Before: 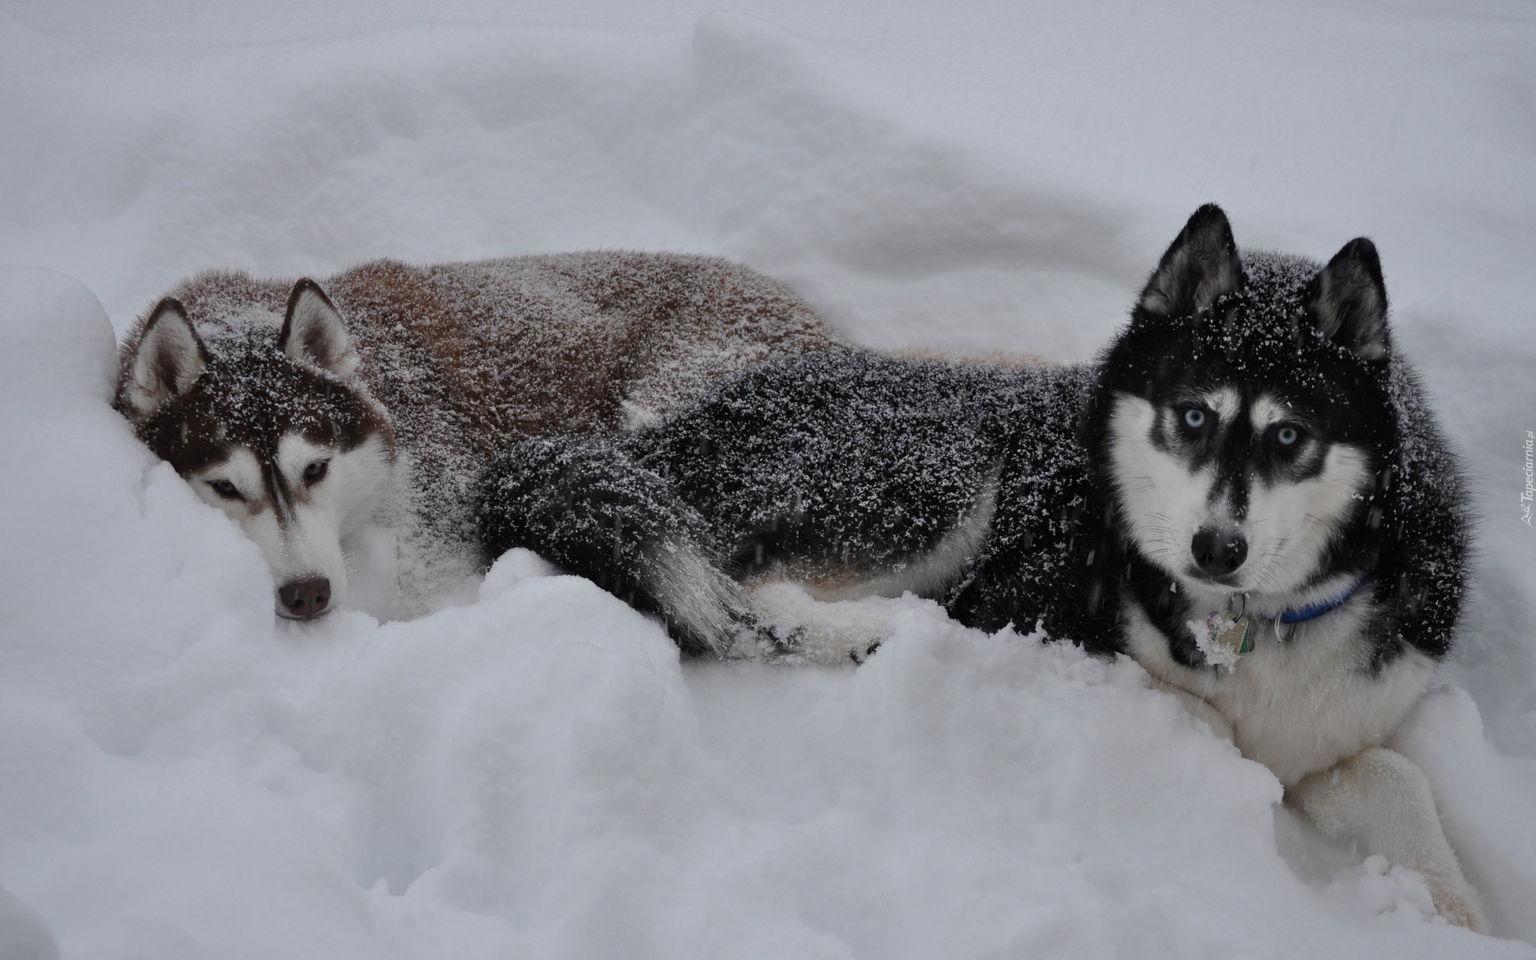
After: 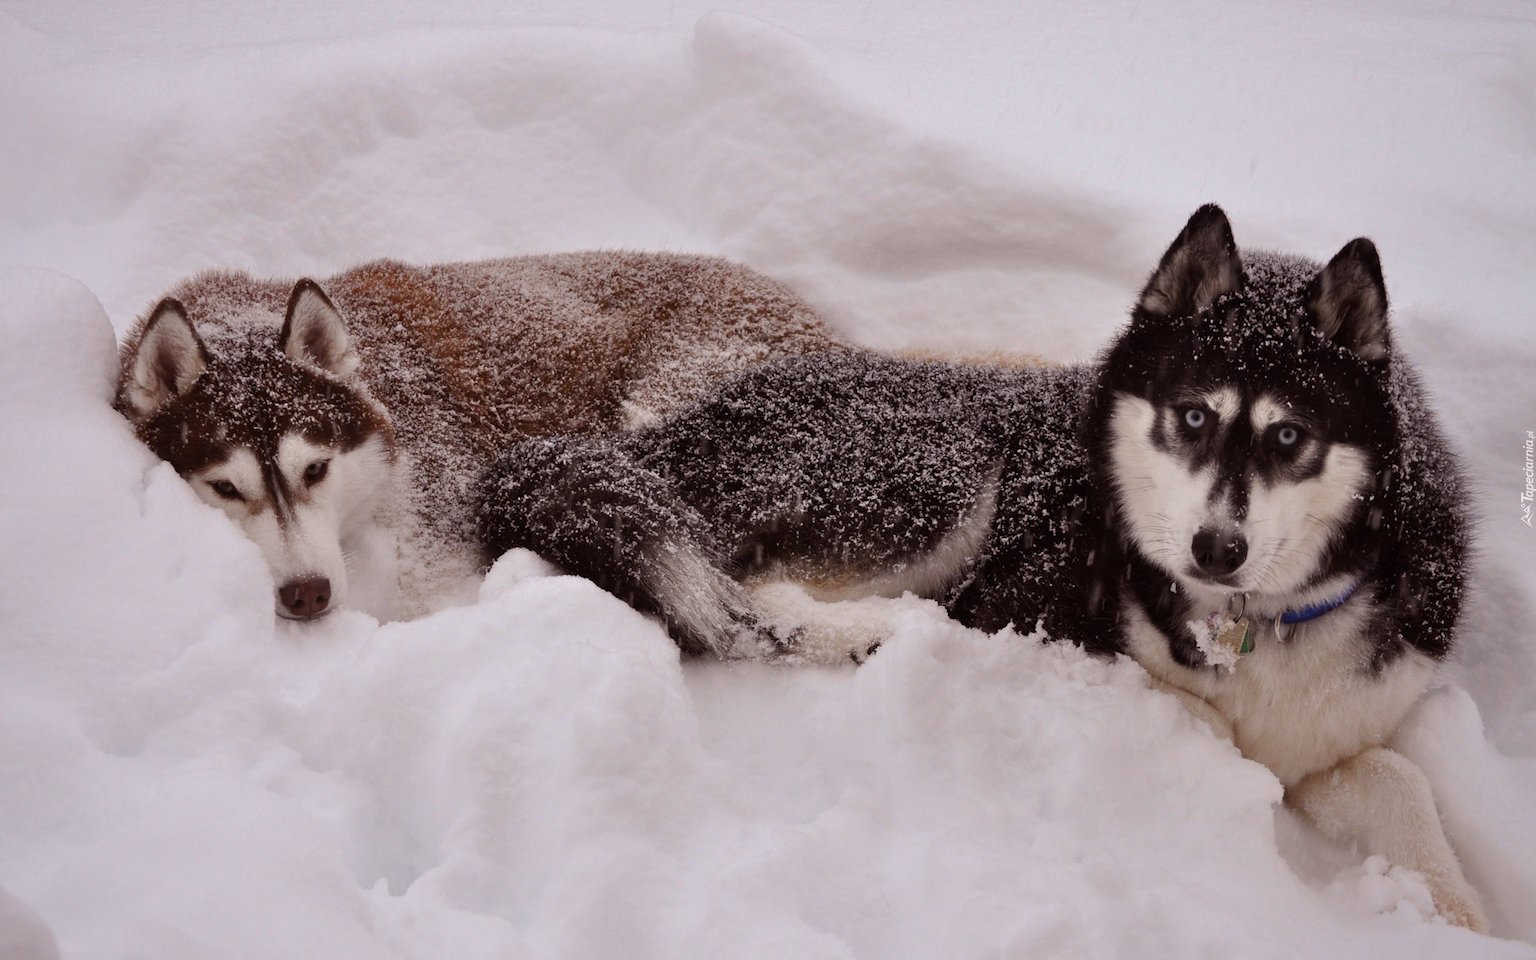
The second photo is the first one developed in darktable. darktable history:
color balance rgb: power › chroma 1.553%, power › hue 26.5°, perceptual saturation grading › global saturation 29.863%, perceptual brilliance grading › global brilliance 11.296%, global vibrance 9.27%
